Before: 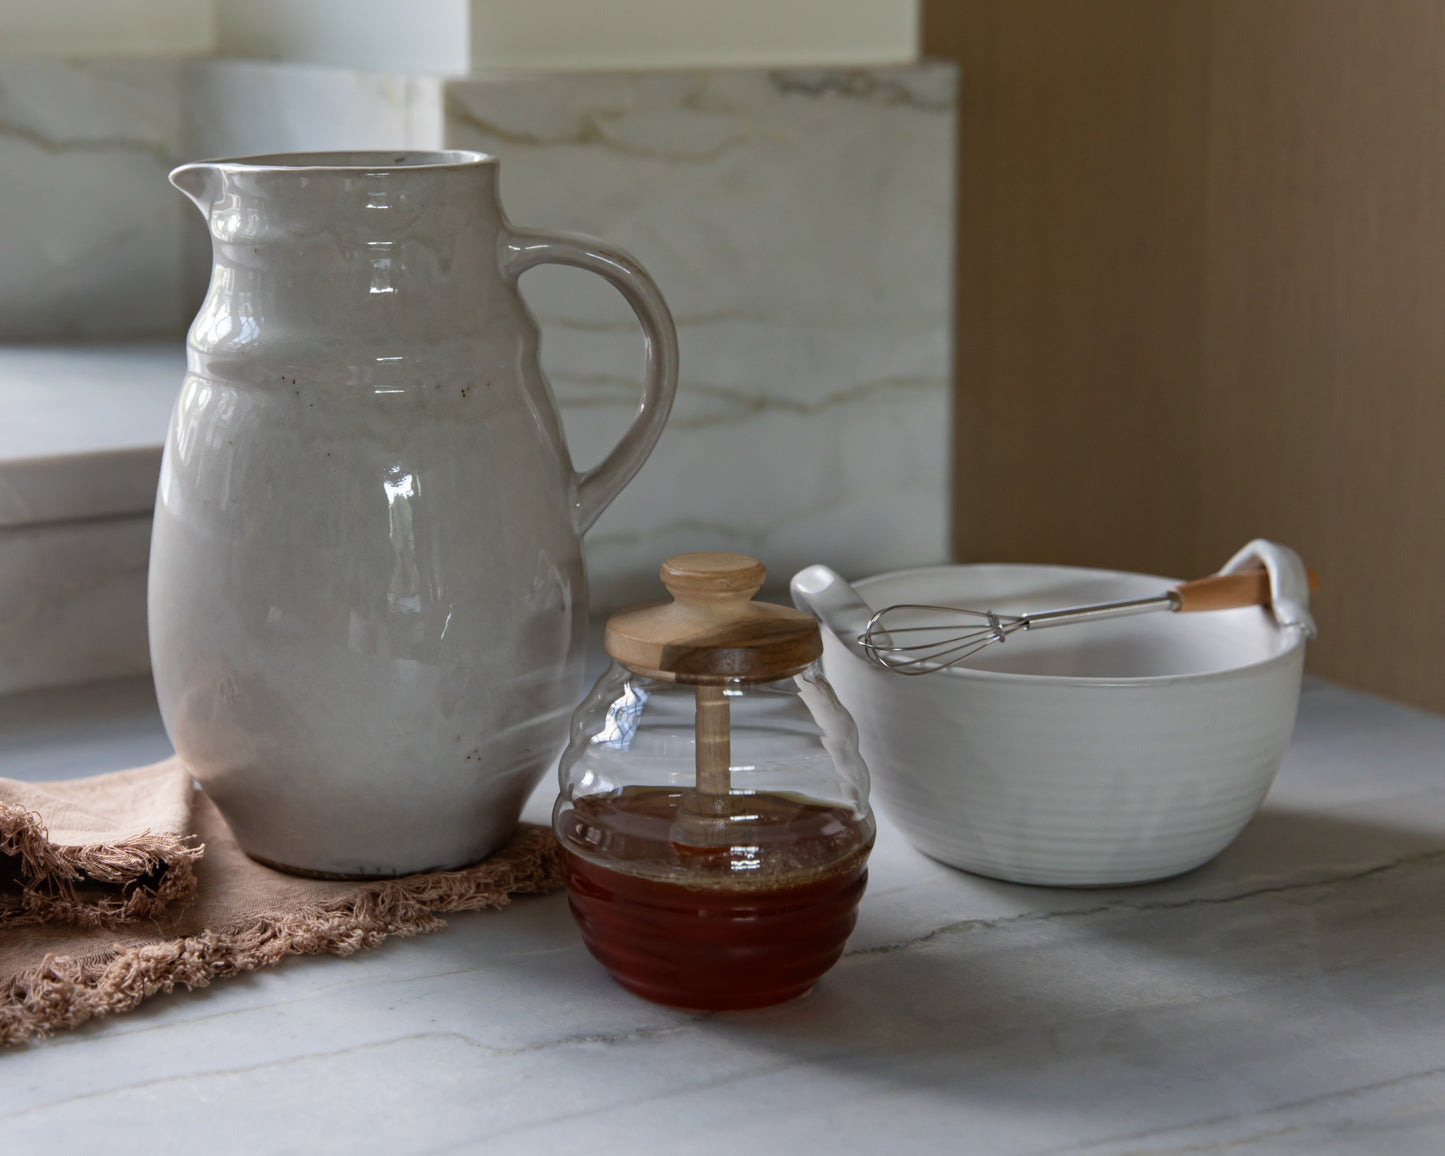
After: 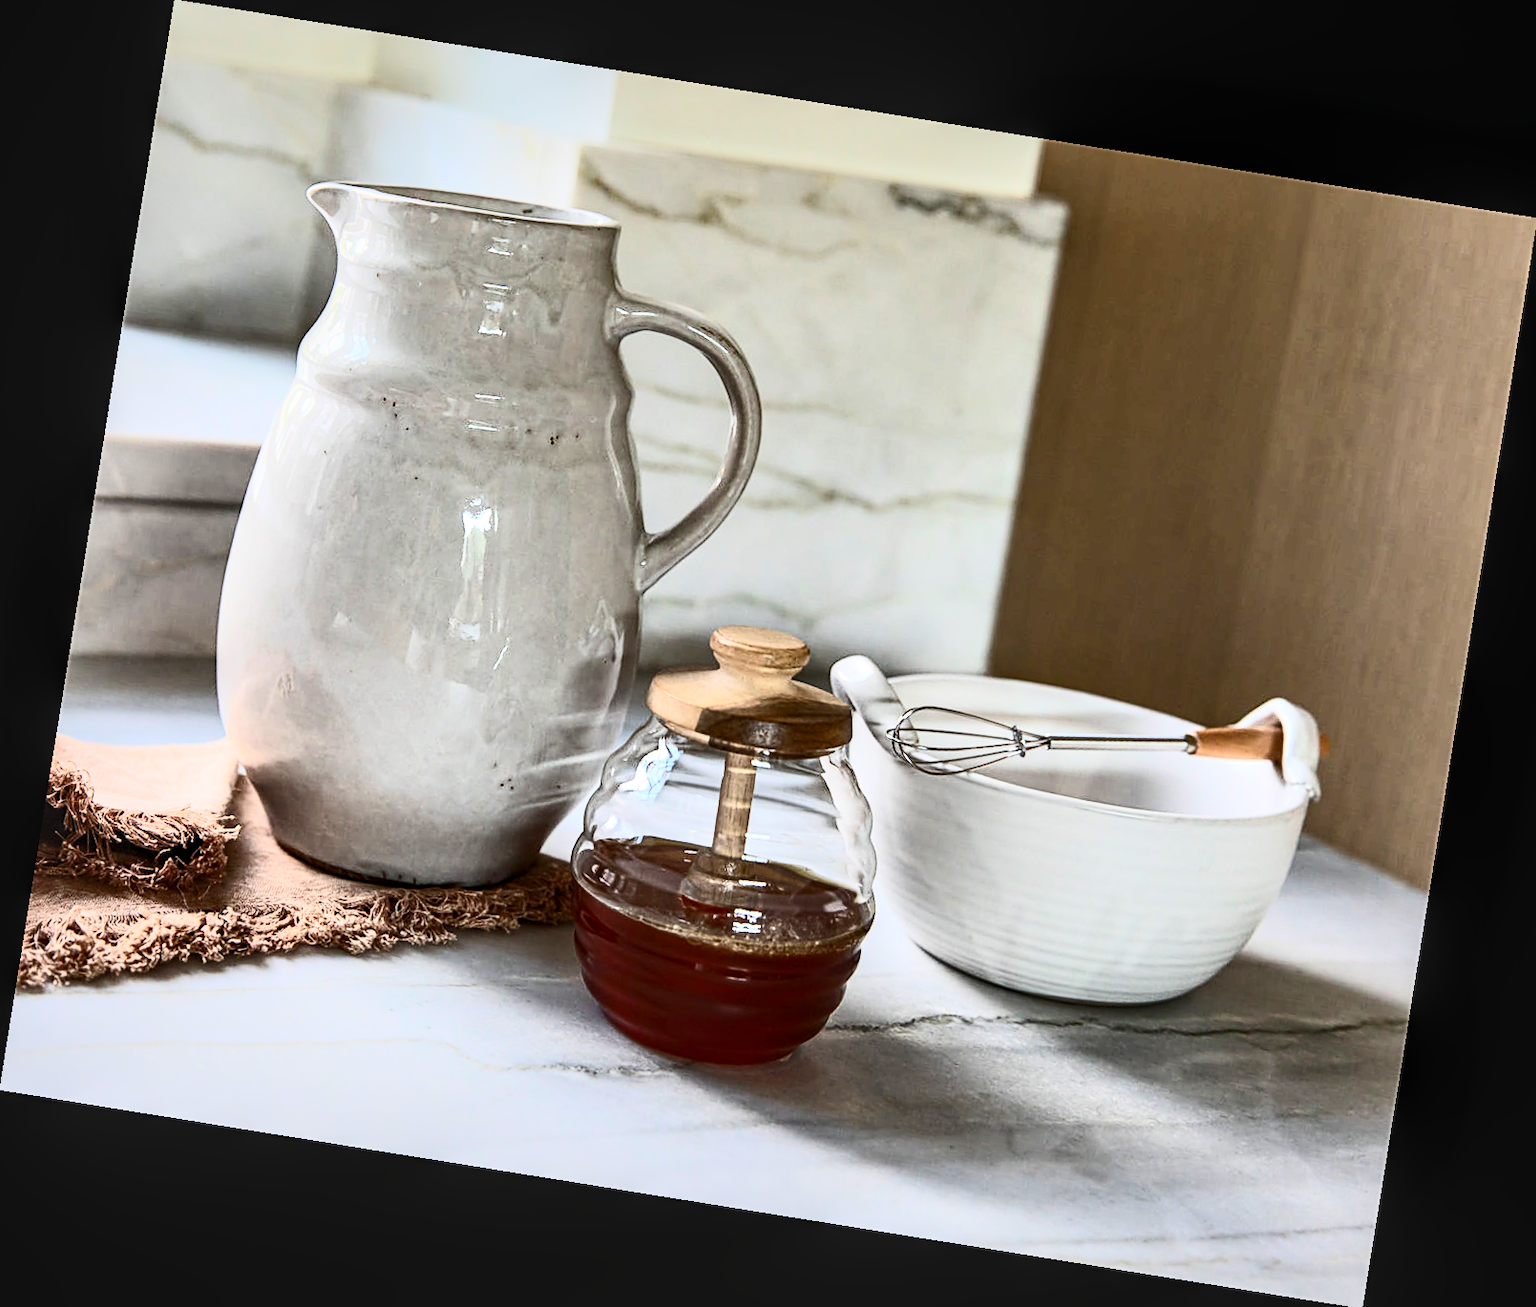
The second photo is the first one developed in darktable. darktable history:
exposure: black level correction 0, exposure 0.7 EV, compensate exposure bias true, compensate highlight preservation false
tone equalizer: on, module defaults
sharpen: on, module defaults
contrast brightness saturation: contrast 0.62, brightness 0.34, saturation 0.14
local contrast: on, module defaults
color balance: mode lift, gamma, gain (sRGB)
contrast equalizer: octaves 7, y [[0.528 ×6], [0.514 ×6], [0.362 ×6], [0 ×6], [0 ×6]]
rotate and perspective: rotation 9.12°, automatic cropping off
